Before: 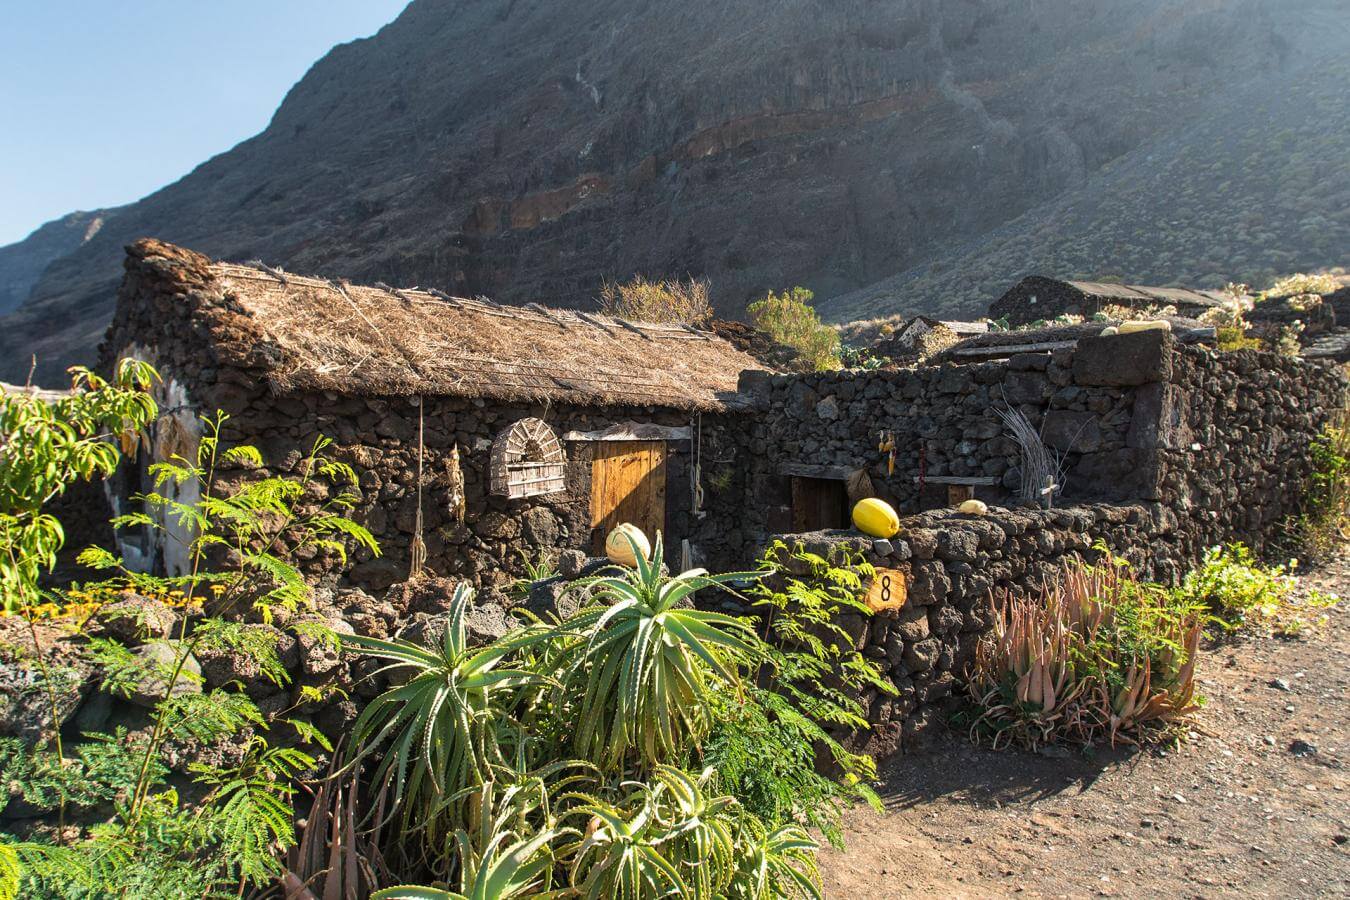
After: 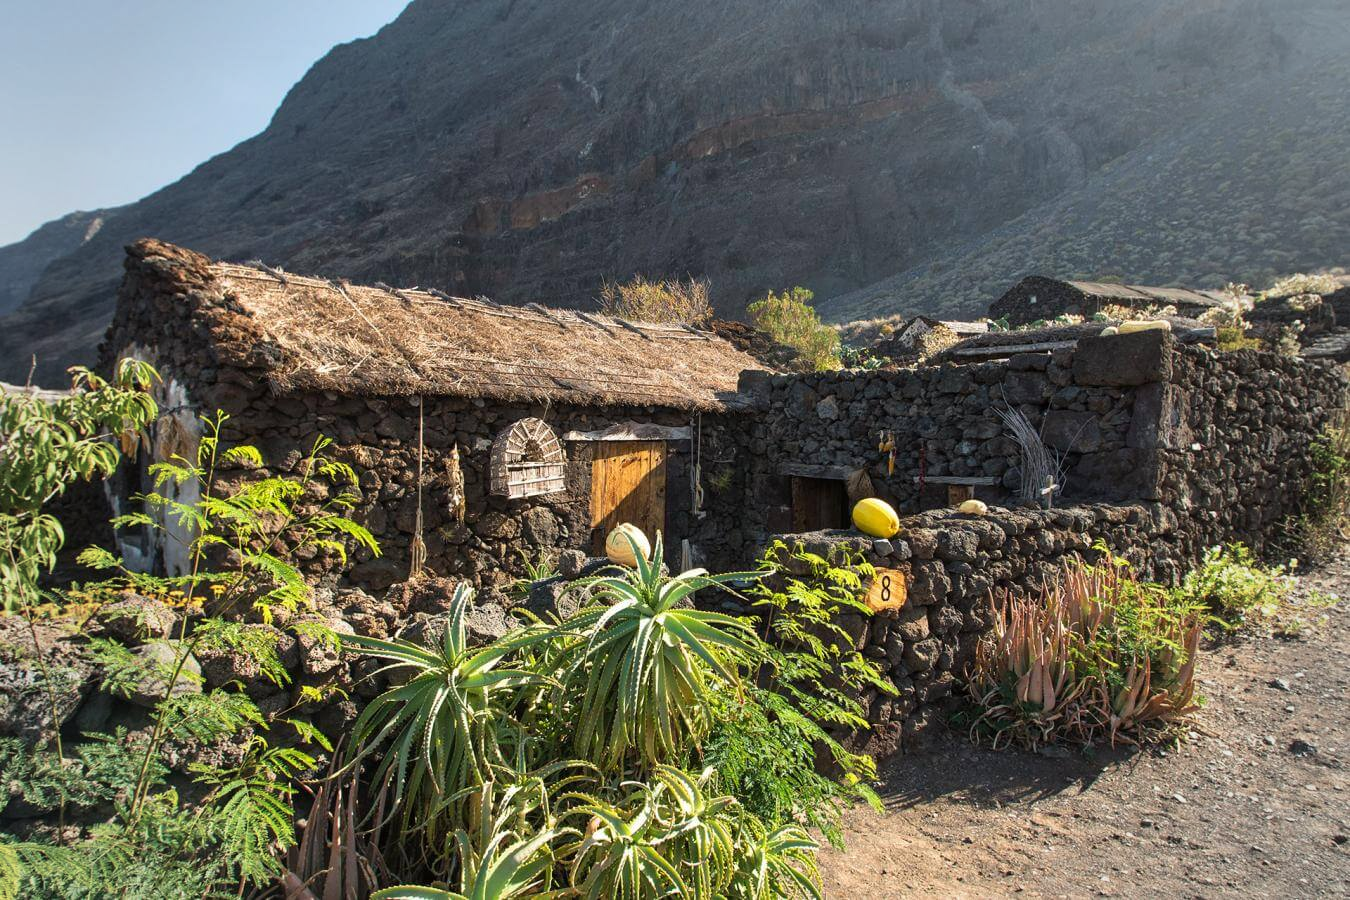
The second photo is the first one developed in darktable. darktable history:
vignetting: fall-off start 68.49%, fall-off radius 29.05%, brightness -0.181, saturation -0.29, width/height ratio 0.987, shape 0.843
